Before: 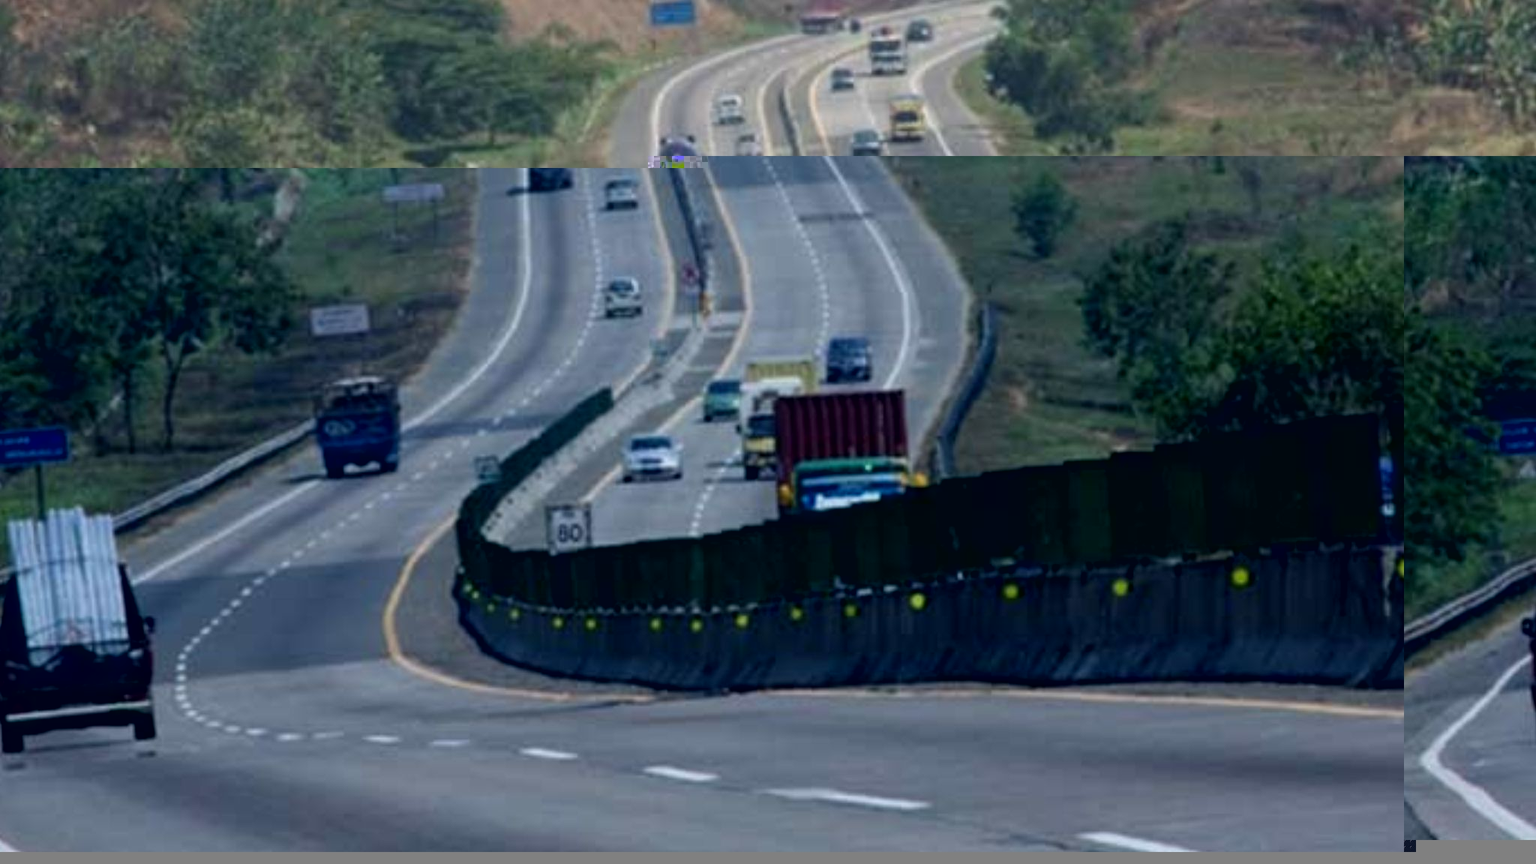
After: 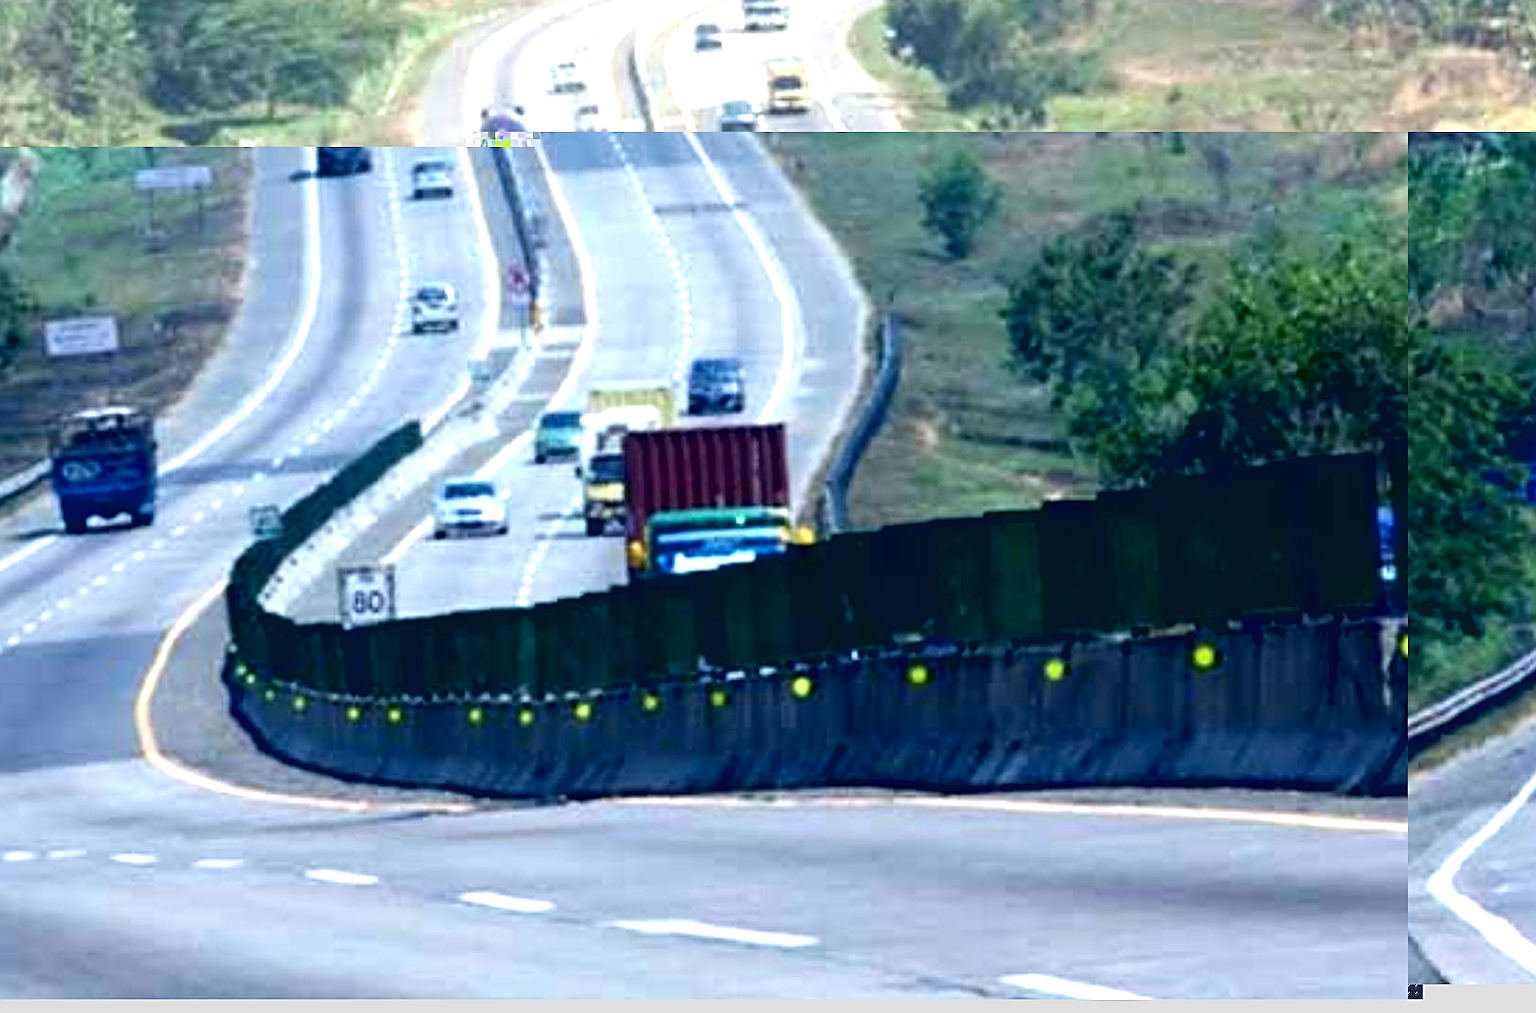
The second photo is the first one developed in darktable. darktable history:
sharpen: on, module defaults
crop and rotate: left 17.907%, top 5.851%, right 1.853%
contrast brightness saturation: contrast 0.076, saturation 0.018
exposure: black level correction 0, exposure 1.752 EV, compensate exposure bias true, compensate highlight preservation false
contrast equalizer: octaves 7, y [[0.502, 0.505, 0.512, 0.529, 0.564, 0.588], [0.5 ×6], [0.502, 0.505, 0.512, 0.529, 0.564, 0.588], [0, 0.001, 0.001, 0.004, 0.008, 0.011], [0, 0.001, 0.001, 0.004, 0.008, 0.011]], mix -0.314
